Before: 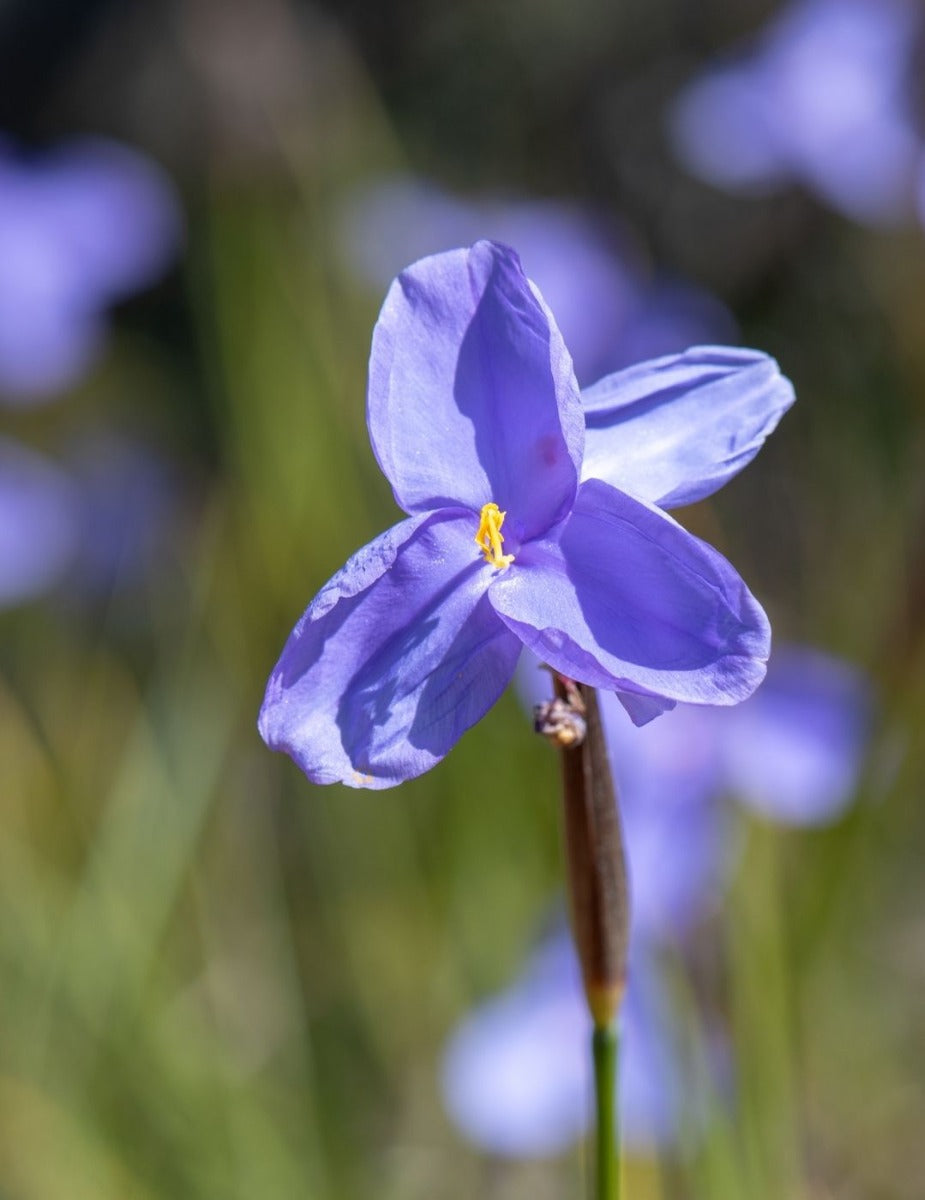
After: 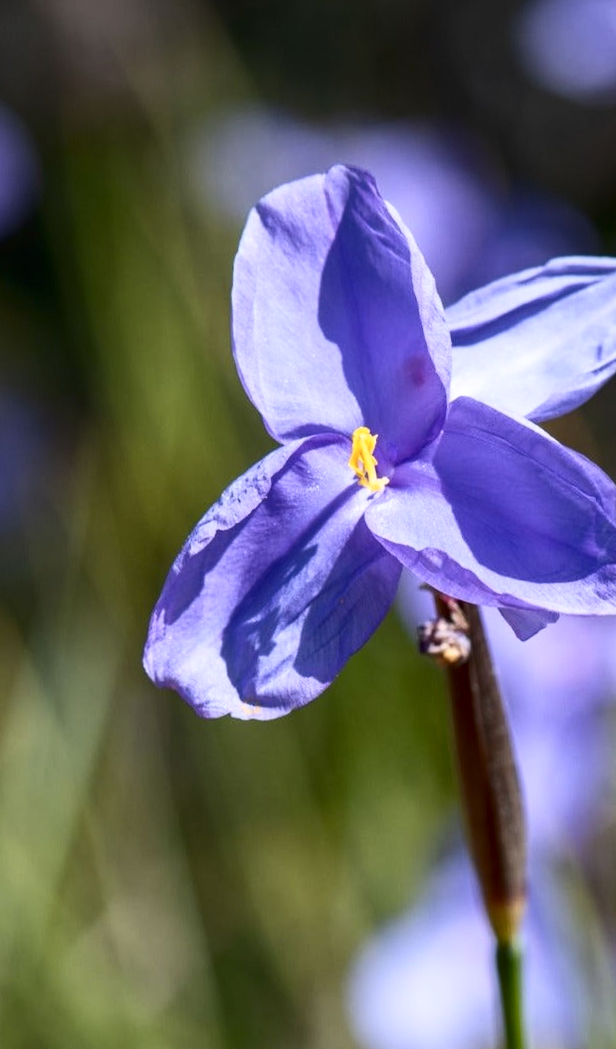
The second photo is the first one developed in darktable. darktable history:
crop and rotate: left 13.342%, right 19.991%
contrast brightness saturation: contrast 0.28
rotate and perspective: rotation -3.52°, crop left 0.036, crop right 0.964, crop top 0.081, crop bottom 0.919
exposure: black level correction 0.001, compensate highlight preservation false
